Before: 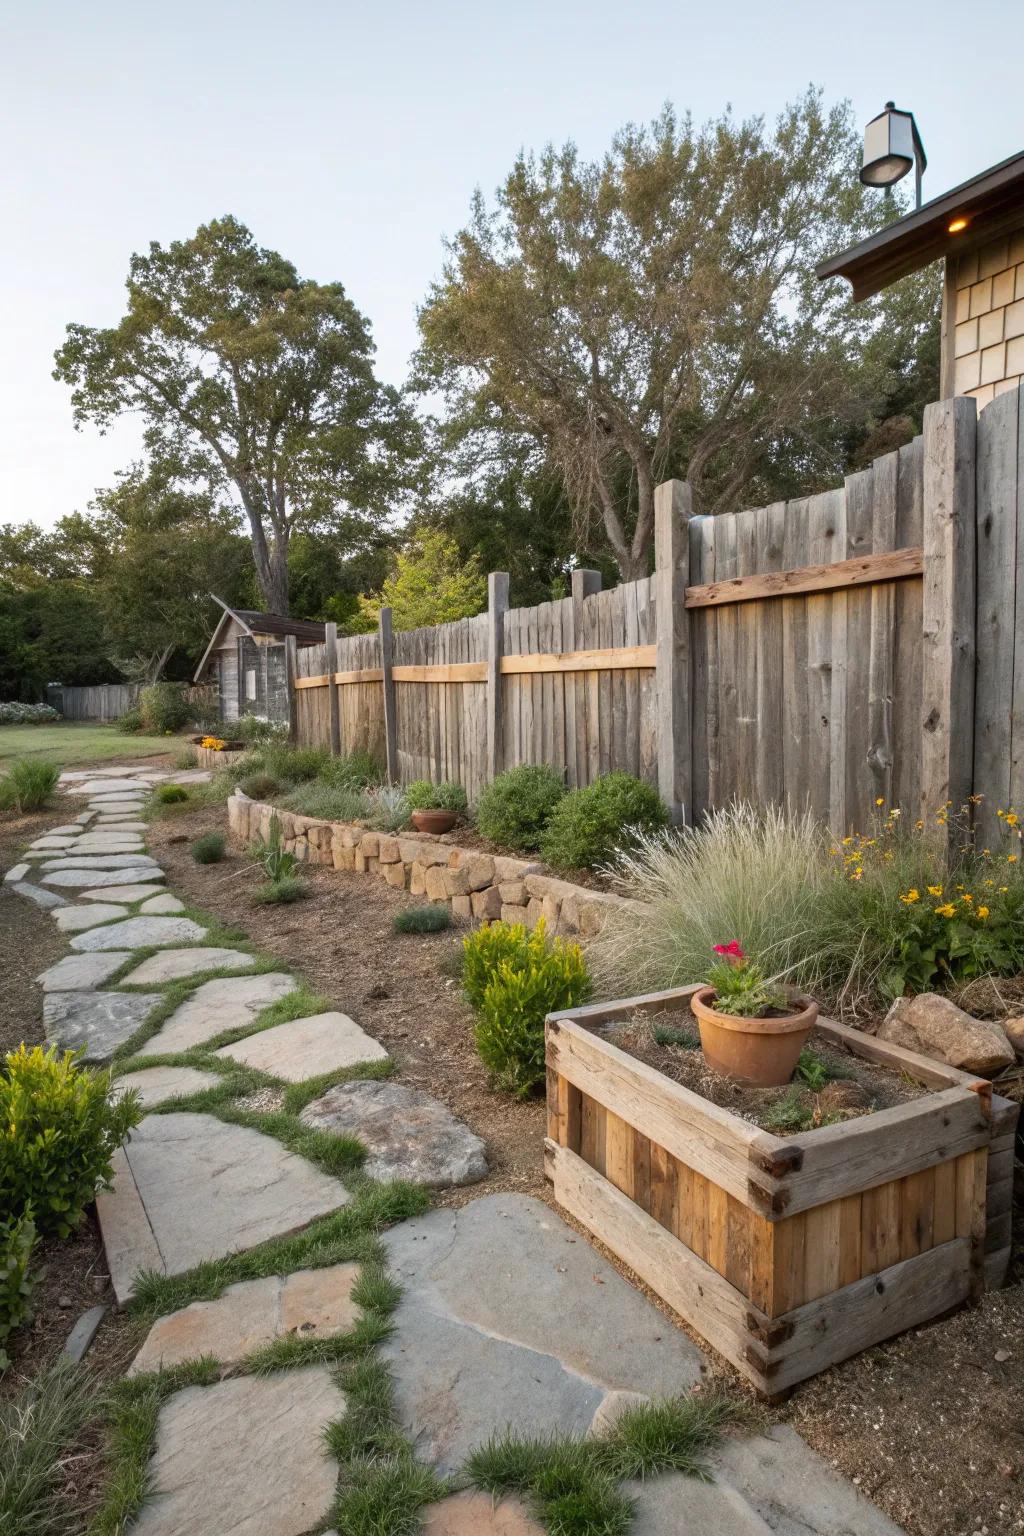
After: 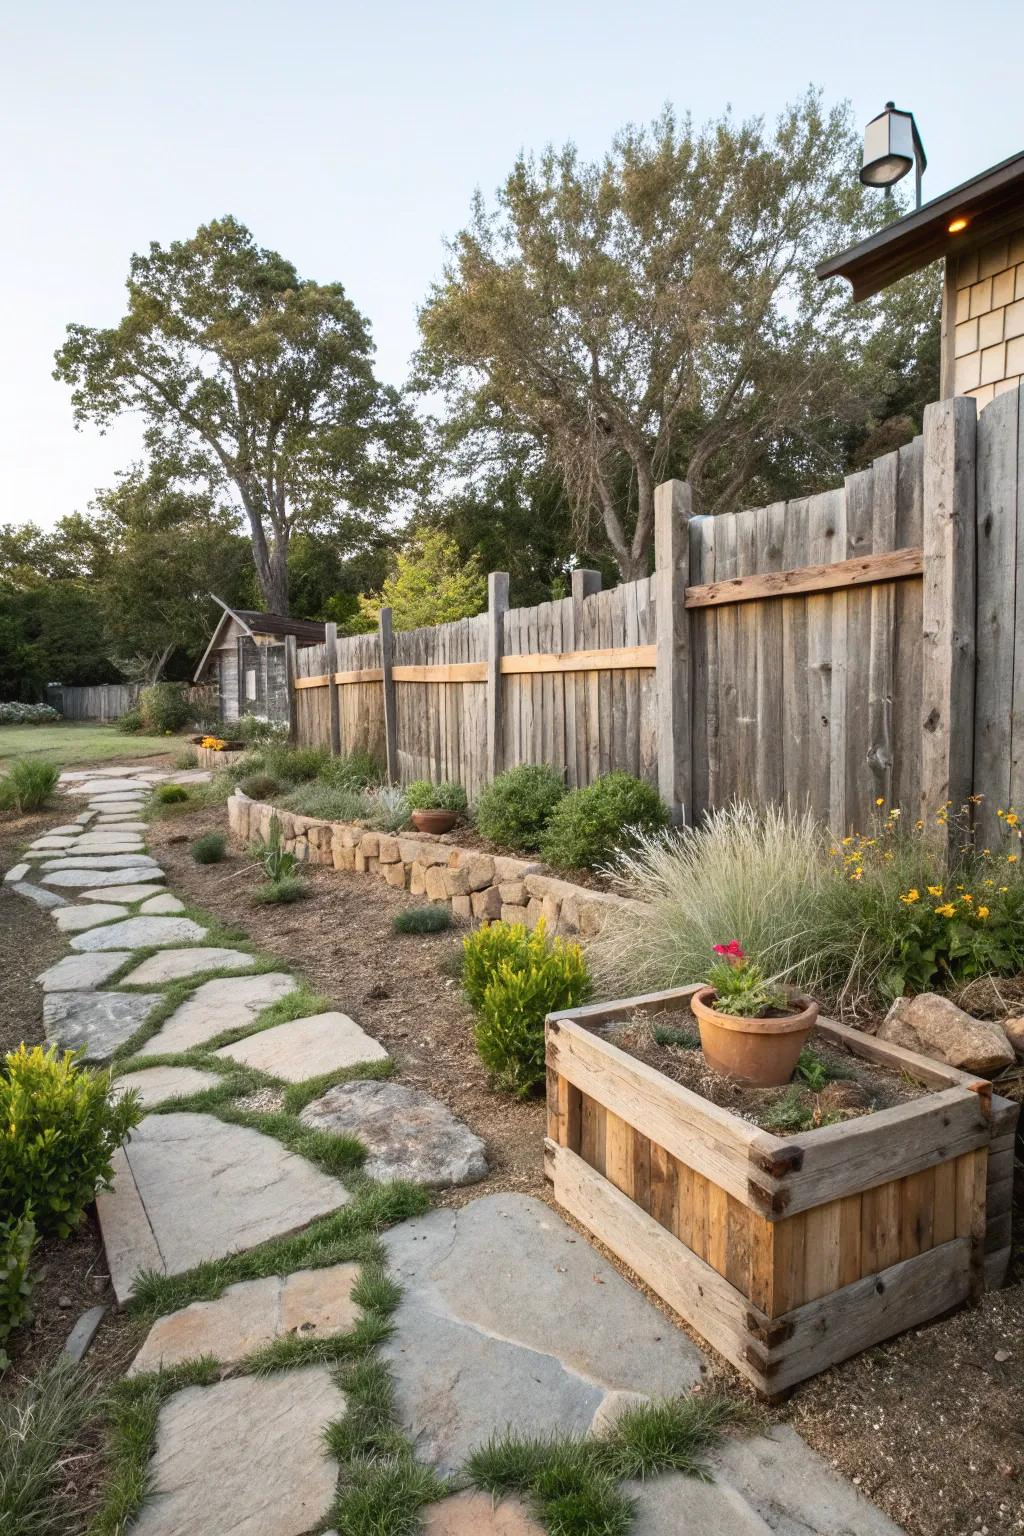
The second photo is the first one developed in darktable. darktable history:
tone curve: curves: ch0 [(0.016, 0.023) (0.248, 0.252) (0.732, 0.797) (1, 1)], color space Lab, independent channels, preserve colors none
